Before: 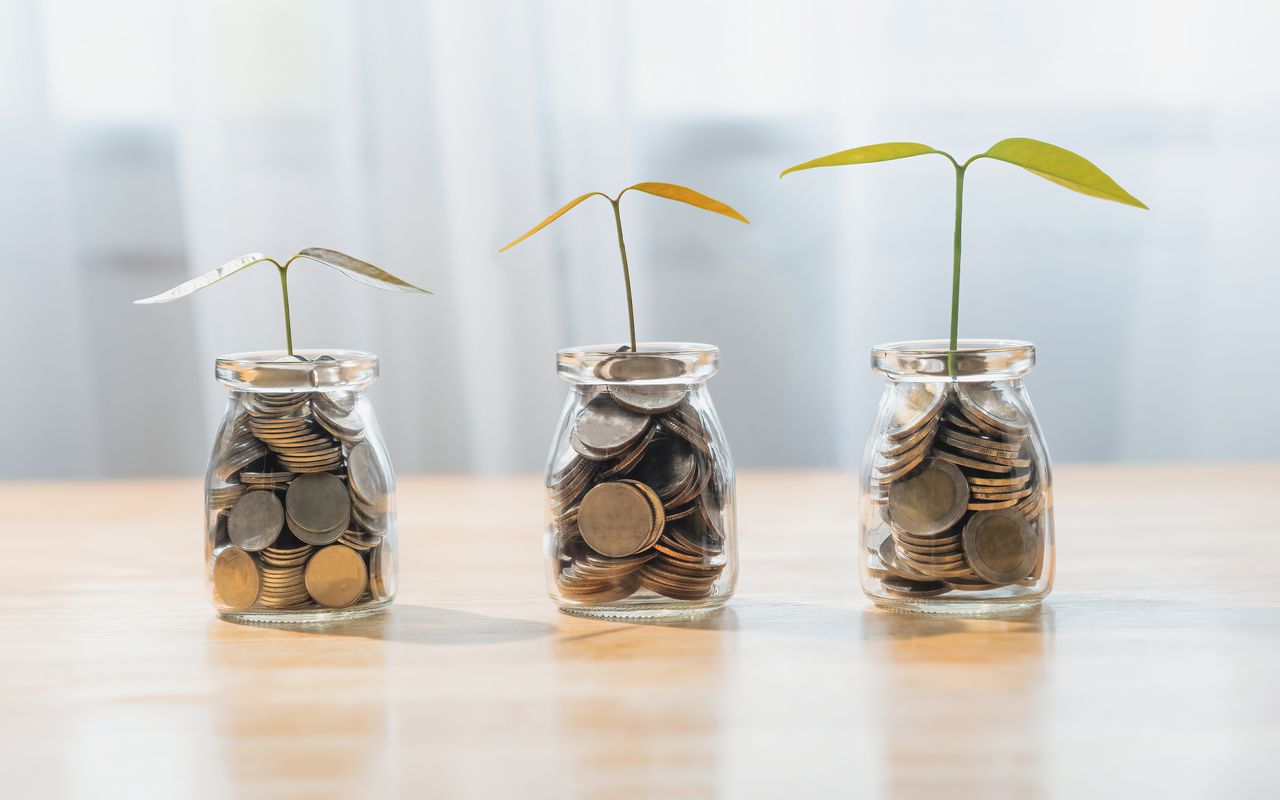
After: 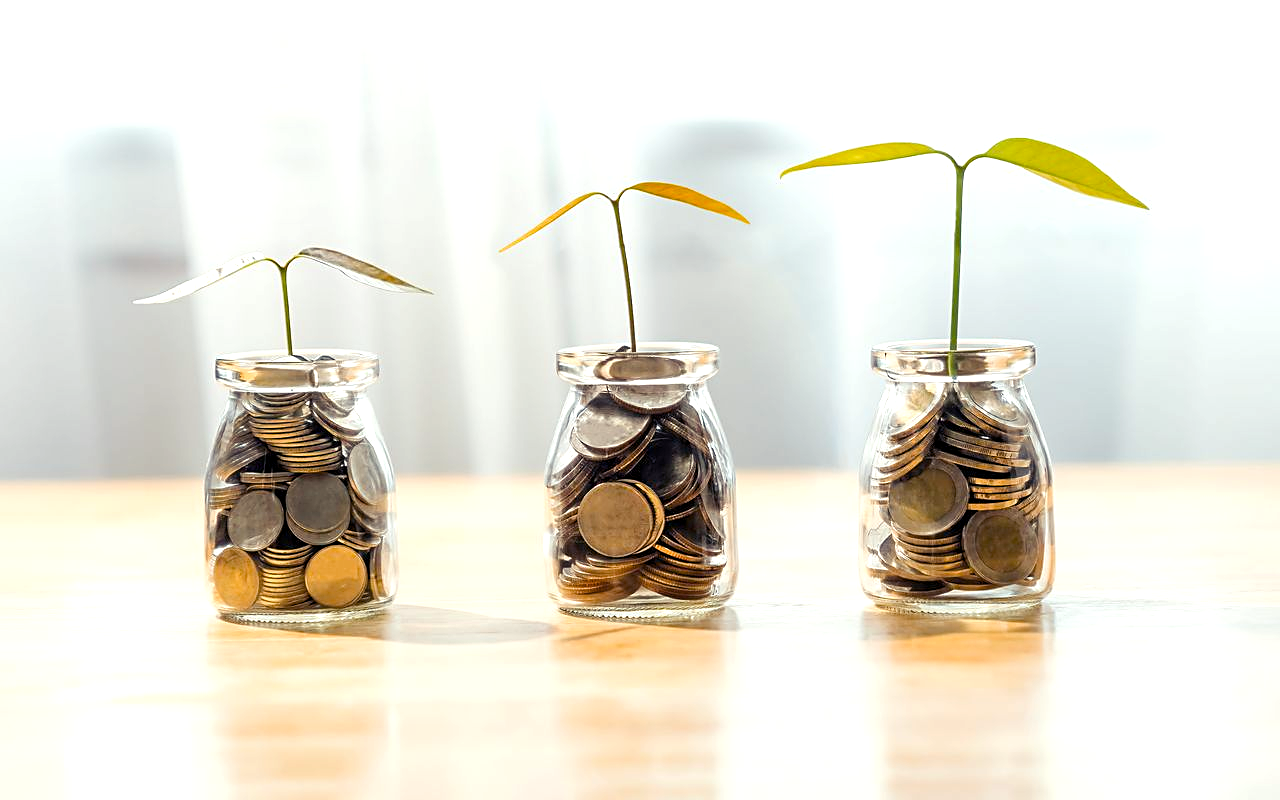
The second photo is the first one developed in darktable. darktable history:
color balance rgb: shadows lift › luminance -21.66%, shadows lift › chroma 6.57%, shadows lift › hue 270°, power › chroma 0.68%, power › hue 60°, highlights gain › luminance 6.08%, highlights gain › chroma 1.33%, highlights gain › hue 90°, global offset › luminance -0.87%, perceptual saturation grading › global saturation 26.86%, perceptual saturation grading › highlights -28.39%, perceptual saturation grading › mid-tones 15.22%, perceptual saturation grading › shadows 33.98%, perceptual brilliance grading › highlights 10%, perceptual brilliance grading › mid-tones 5%
sharpen: on, module defaults
